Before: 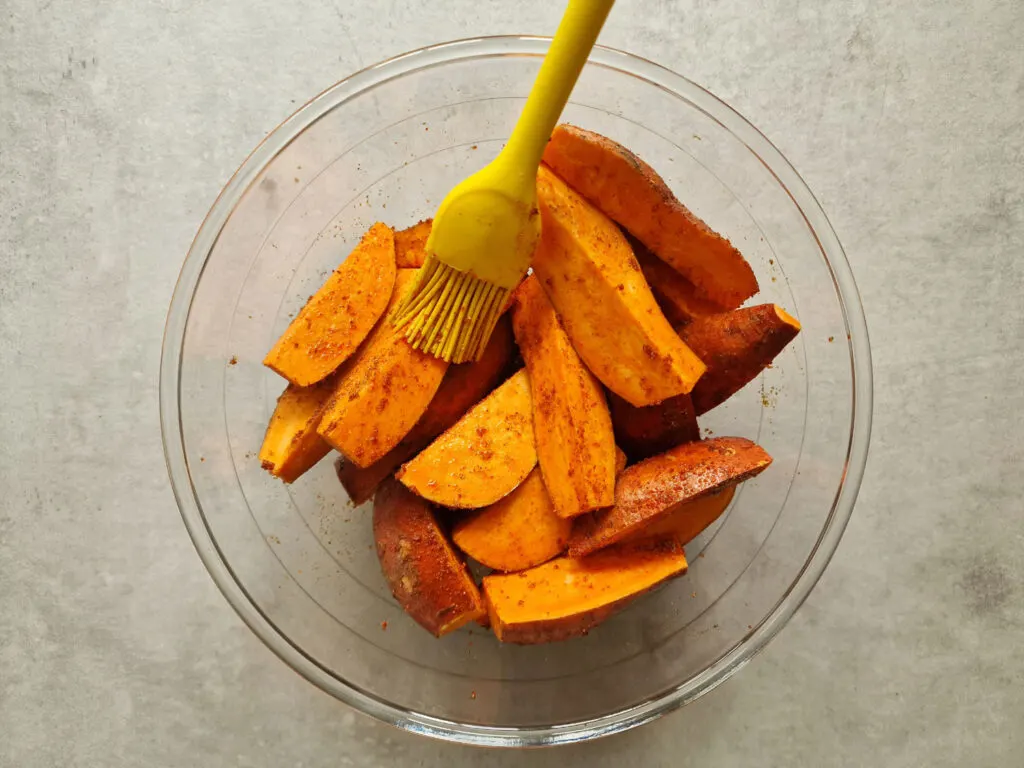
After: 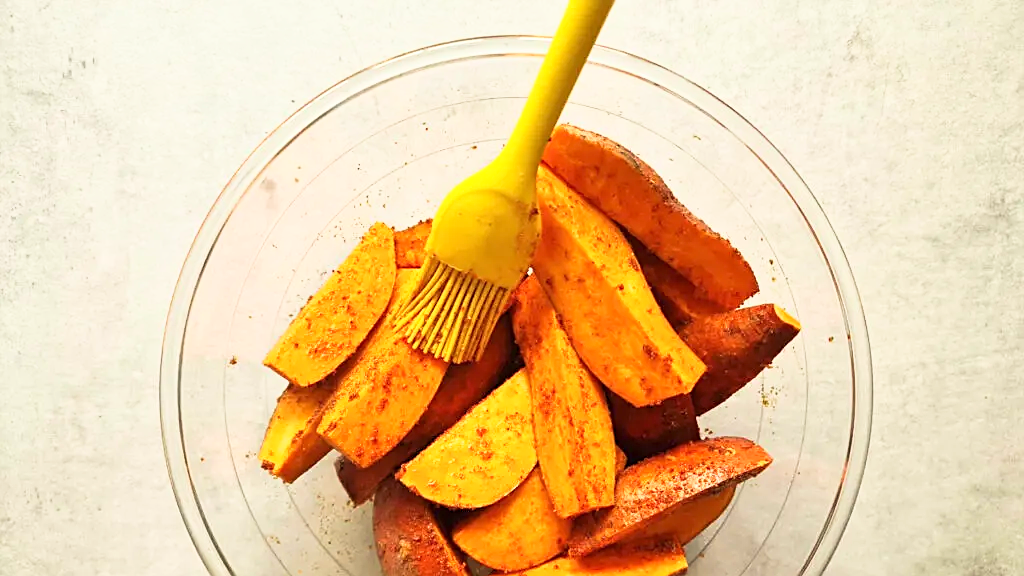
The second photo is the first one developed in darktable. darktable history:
crop: bottom 24.967%
base curve: curves: ch0 [(0, 0) (0.557, 0.834) (1, 1)]
velvia: on, module defaults
exposure: exposure 0.2 EV, compensate highlight preservation false
sharpen: on, module defaults
